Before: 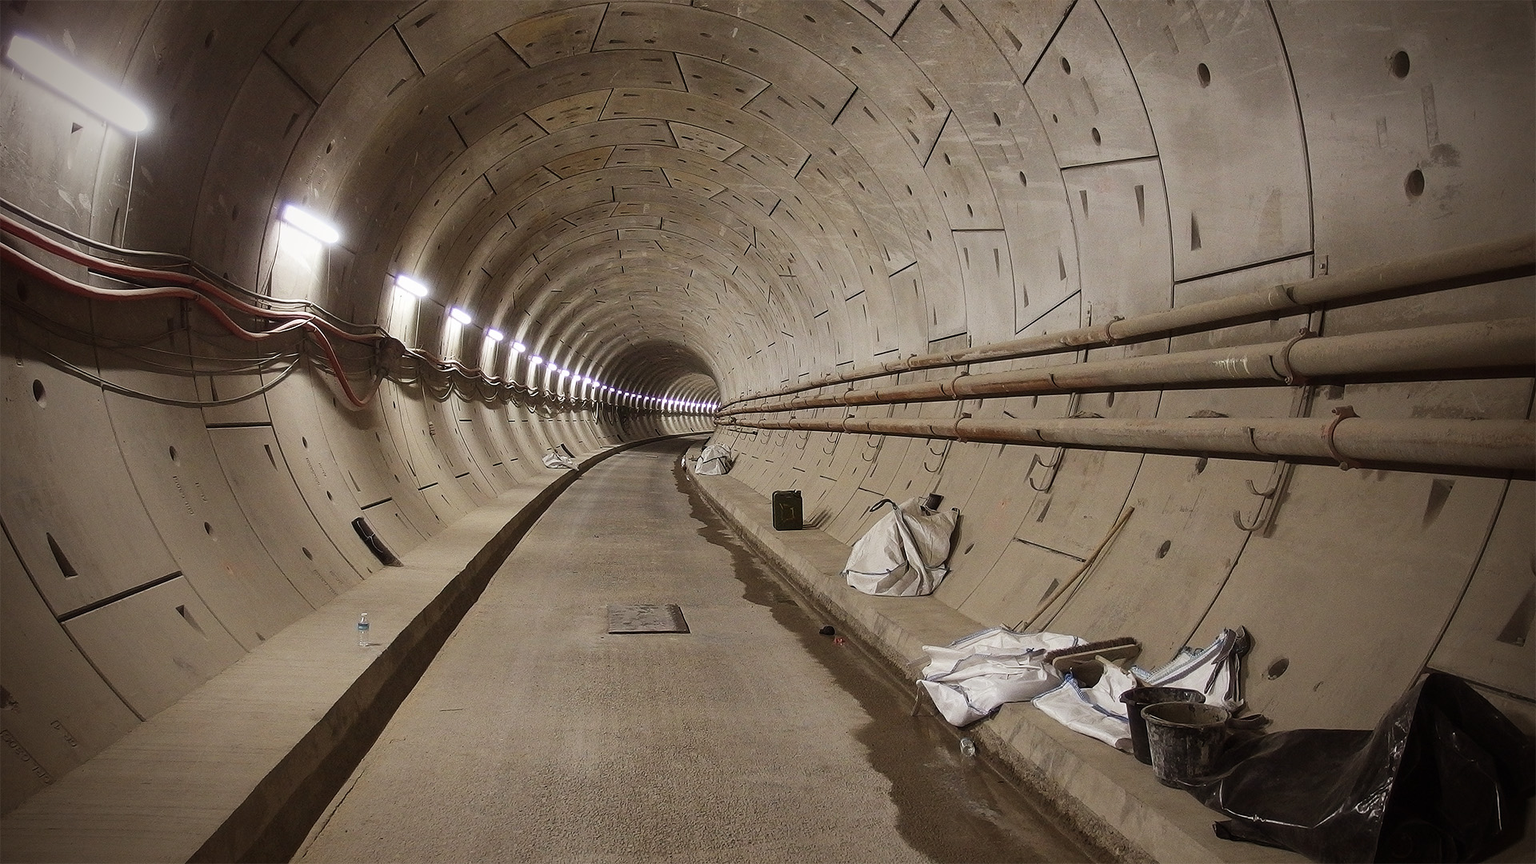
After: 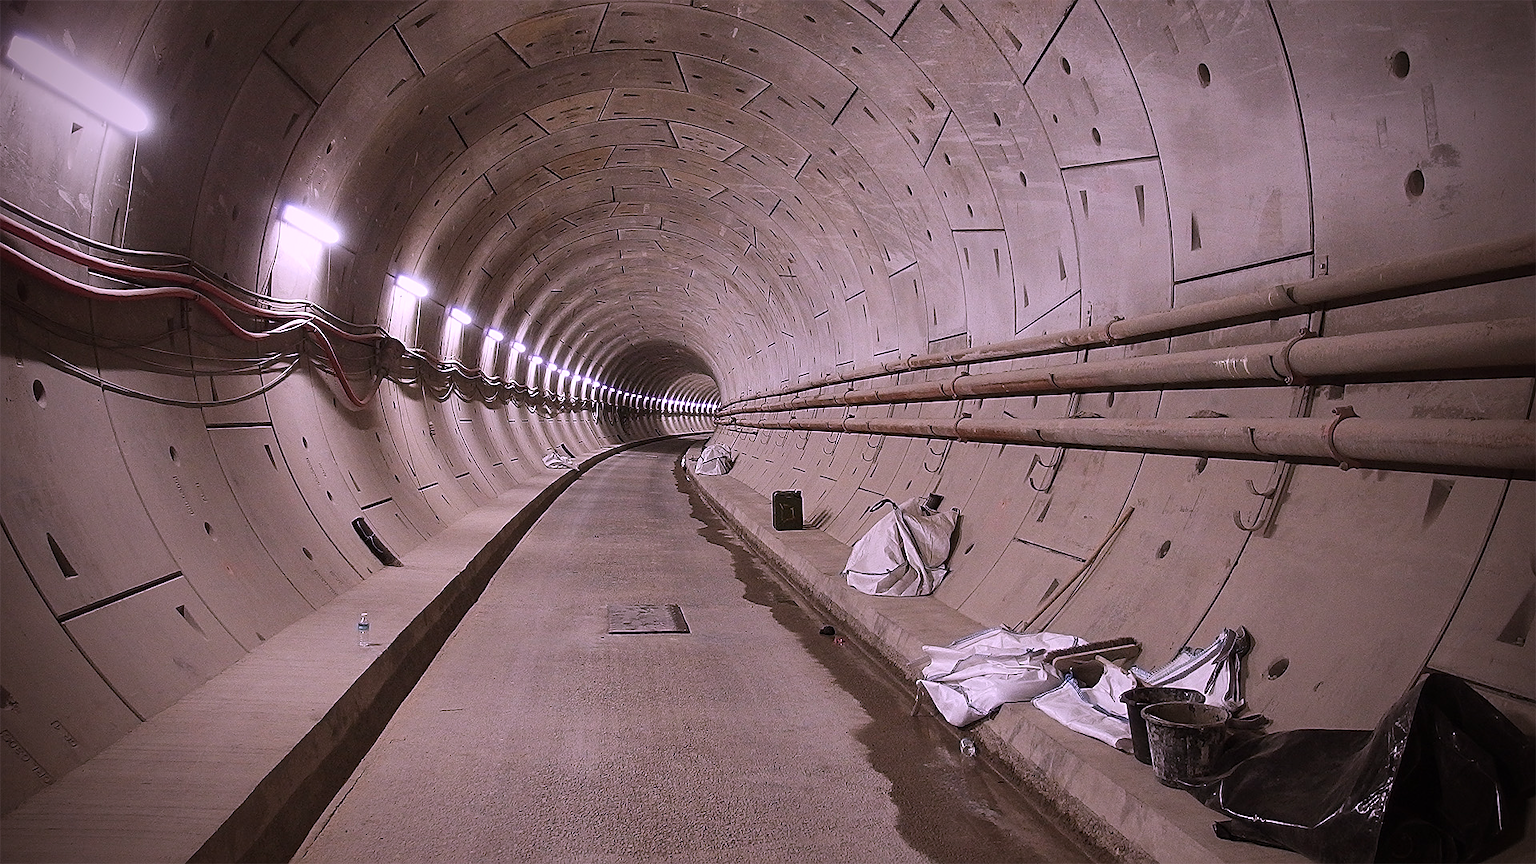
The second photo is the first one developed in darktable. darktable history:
color correction: highlights a* 16.06, highlights b* -20.63
sharpen: on, module defaults
